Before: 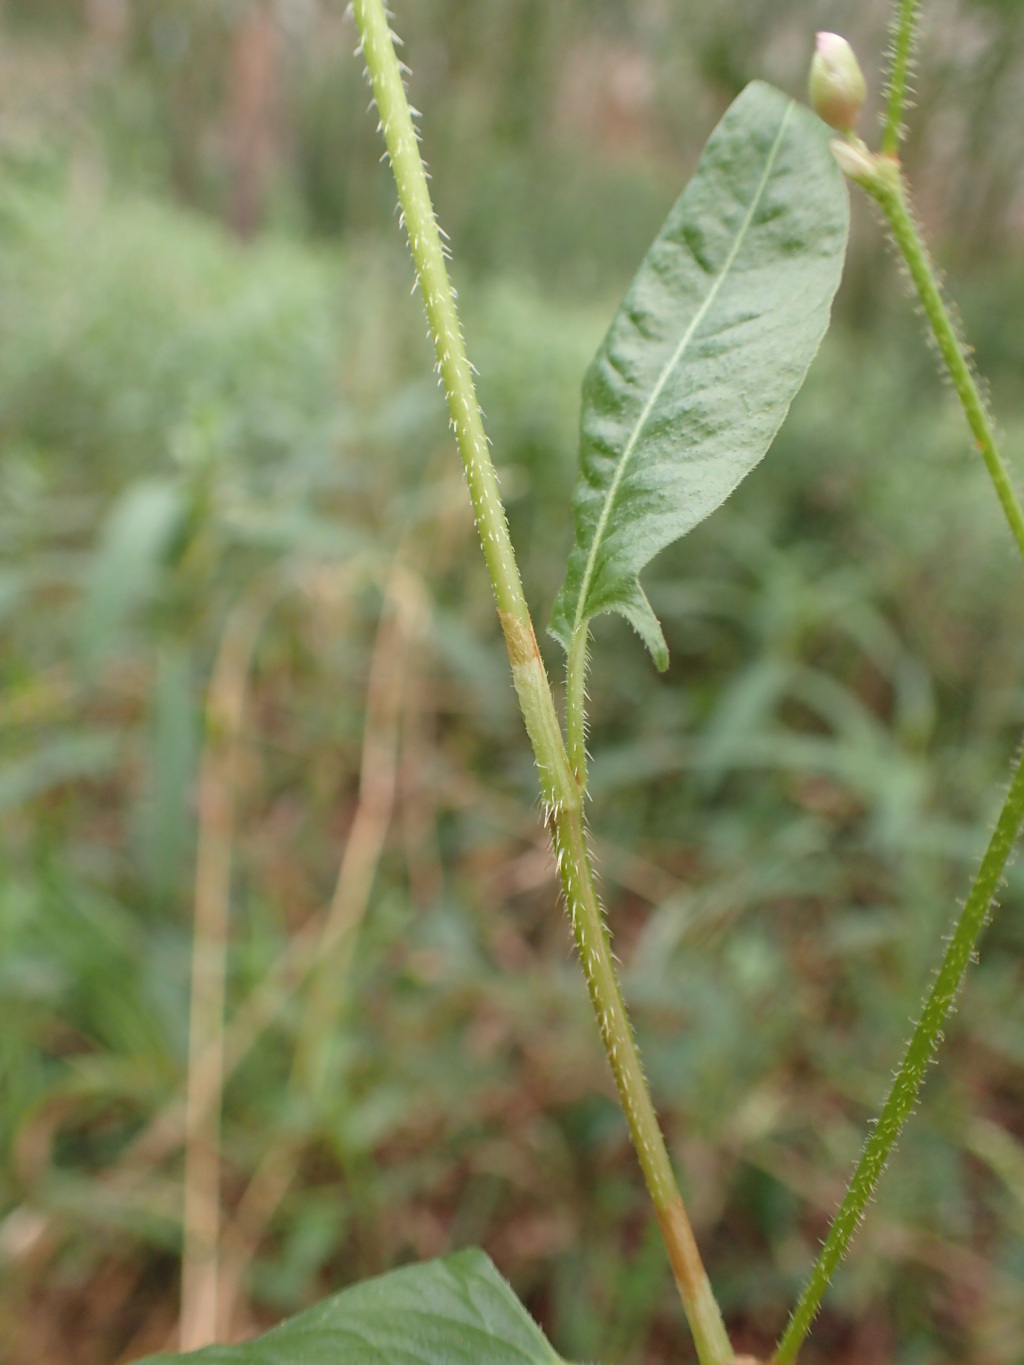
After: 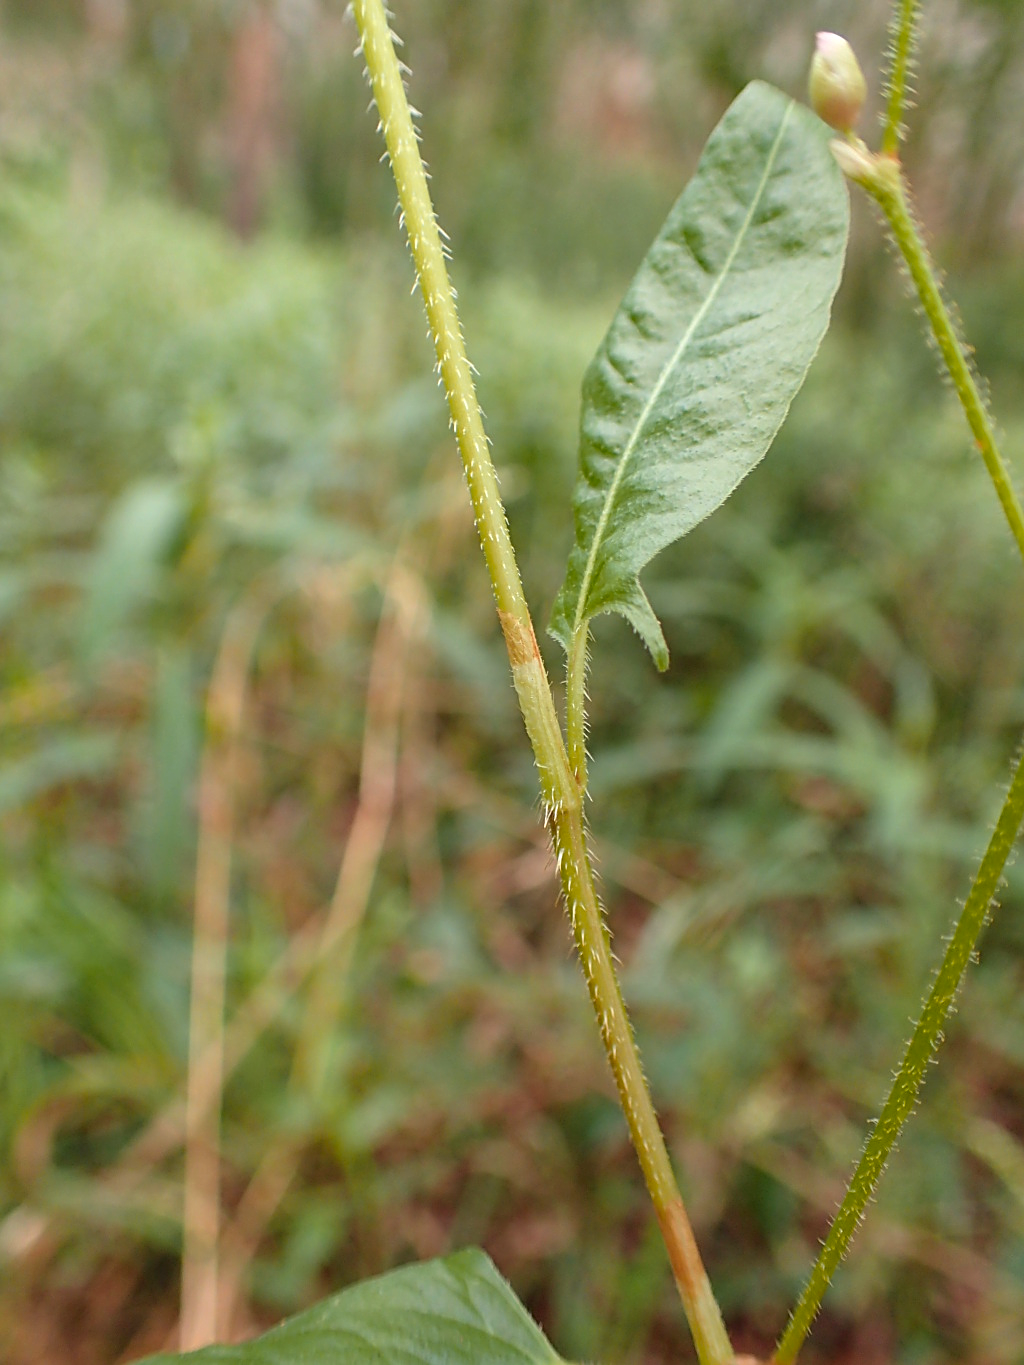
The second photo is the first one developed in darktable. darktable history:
color zones: curves: ch1 [(0.24, 0.629) (0.75, 0.5)]; ch2 [(0.255, 0.454) (0.745, 0.491)]
sharpen: on, module defaults
local contrast: highlights 105%, shadows 100%, detail 119%, midtone range 0.2
